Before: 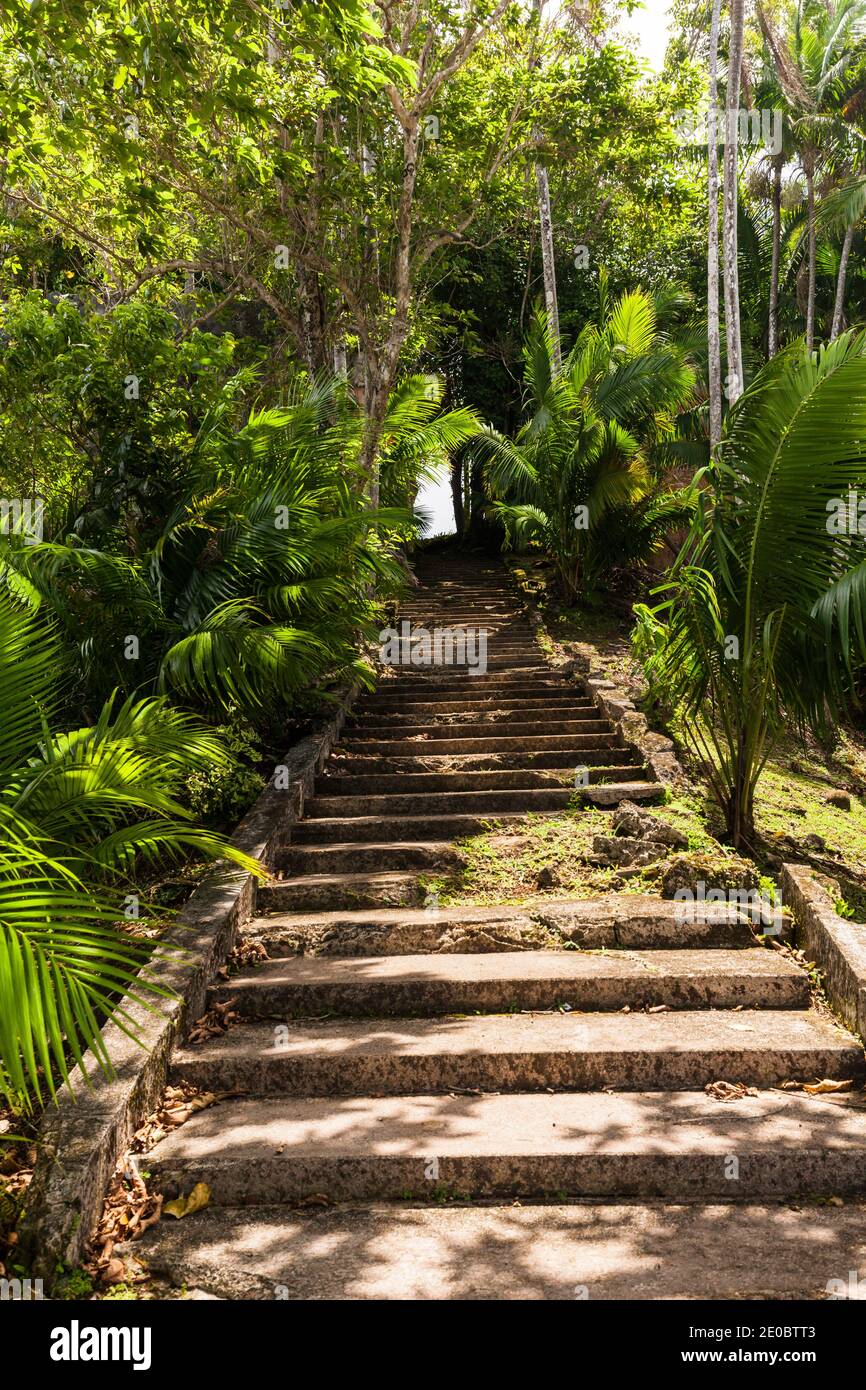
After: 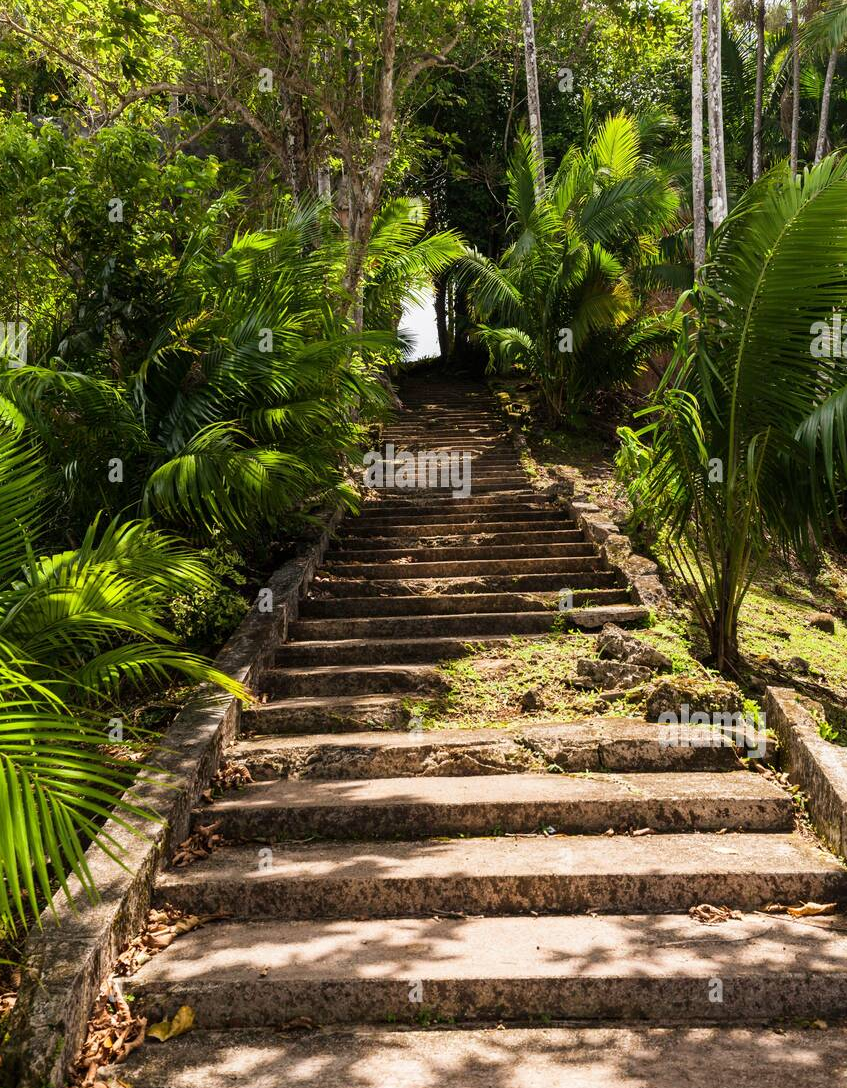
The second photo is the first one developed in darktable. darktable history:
crop and rotate: left 1.914%, top 12.751%, right 0.278%, bottom 8.966%
